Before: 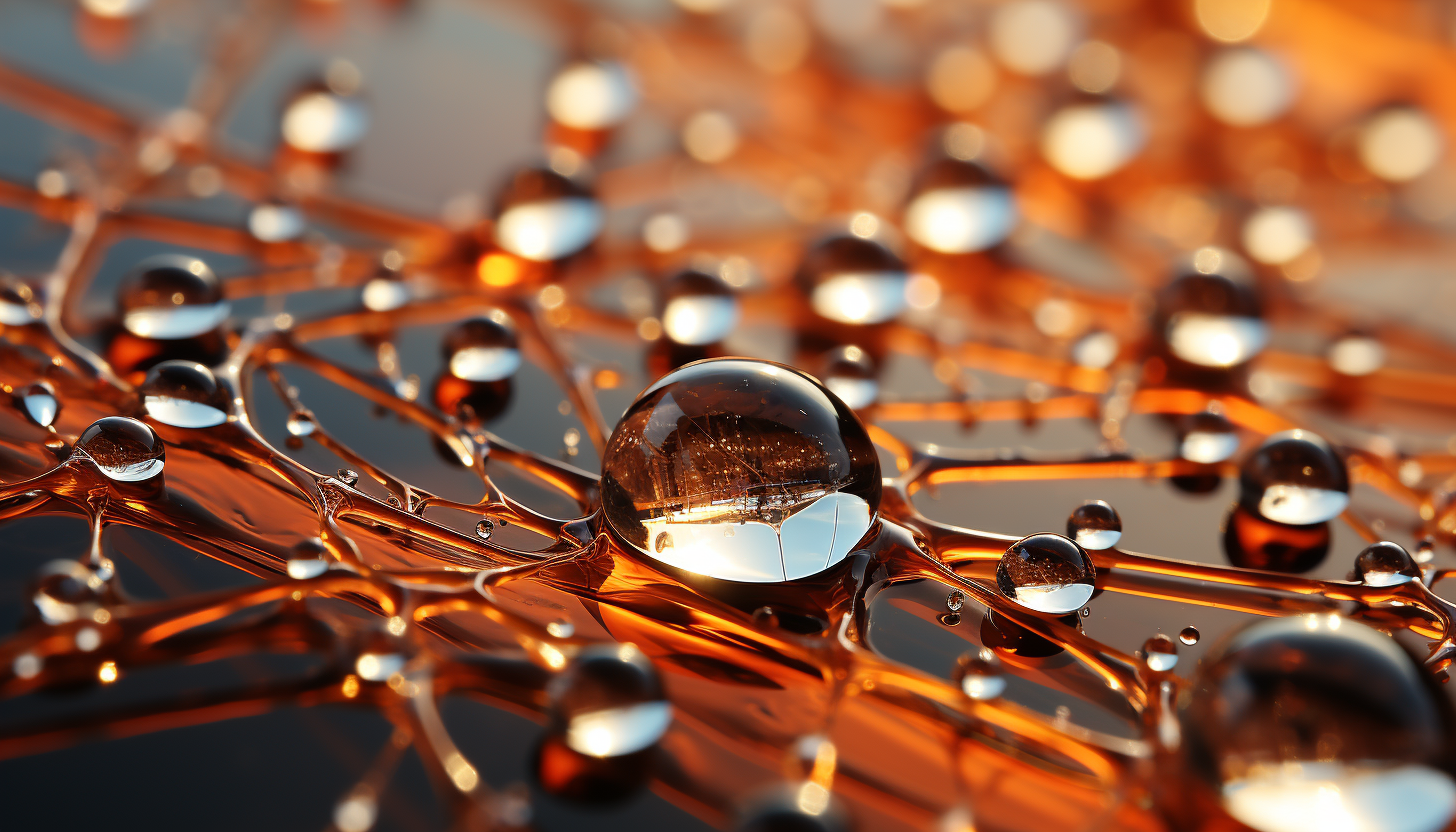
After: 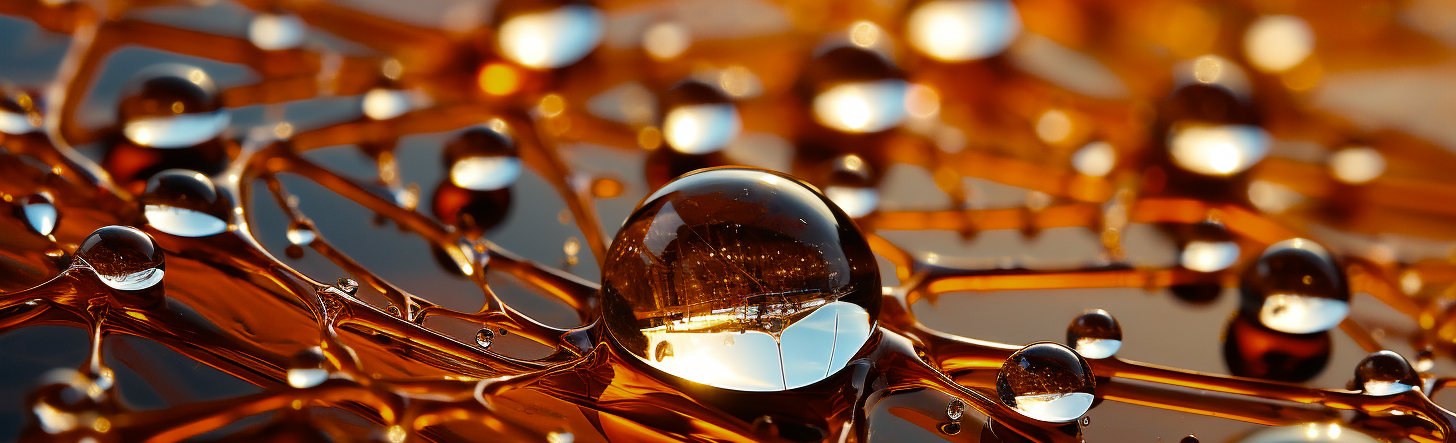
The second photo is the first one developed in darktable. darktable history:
crop and rotate: top 23.031%, bottom 23.681%
color balance rgb: perceptual saturation grading › global saturation 29.526%, global vibrance 10.277%, saturation formula JzAzBz (2021)
